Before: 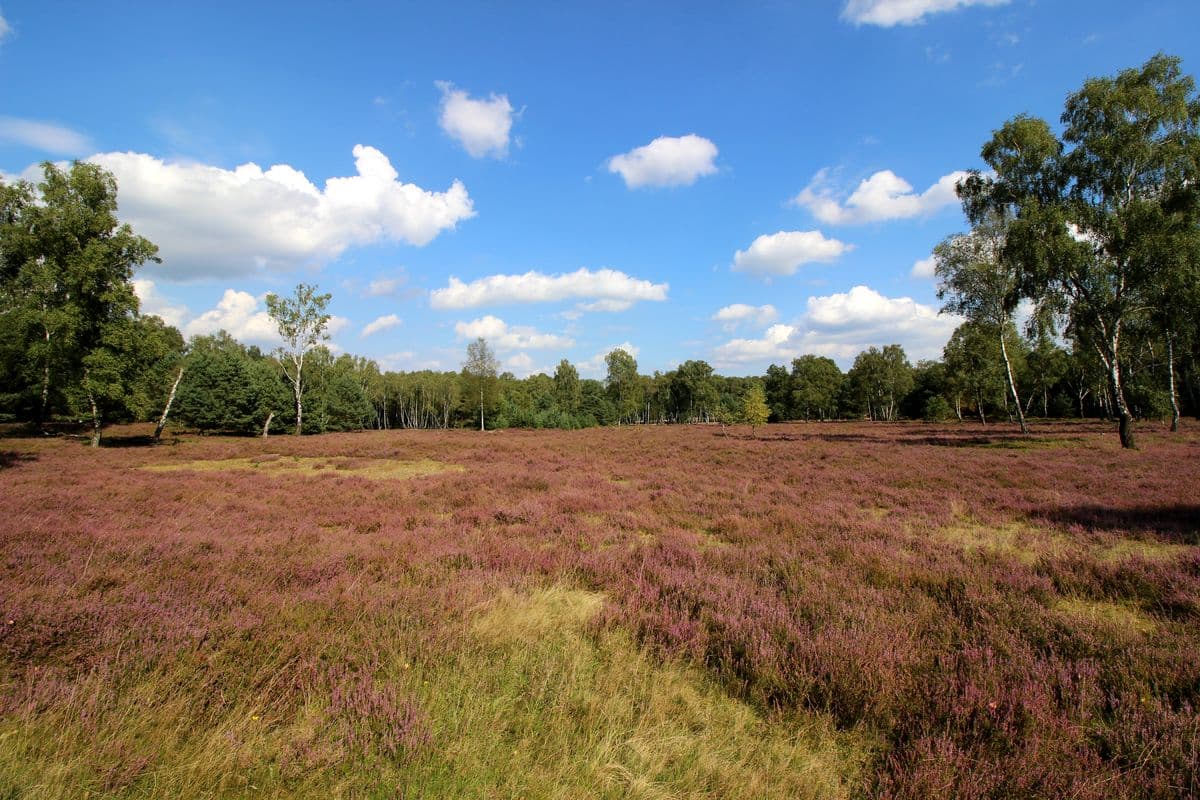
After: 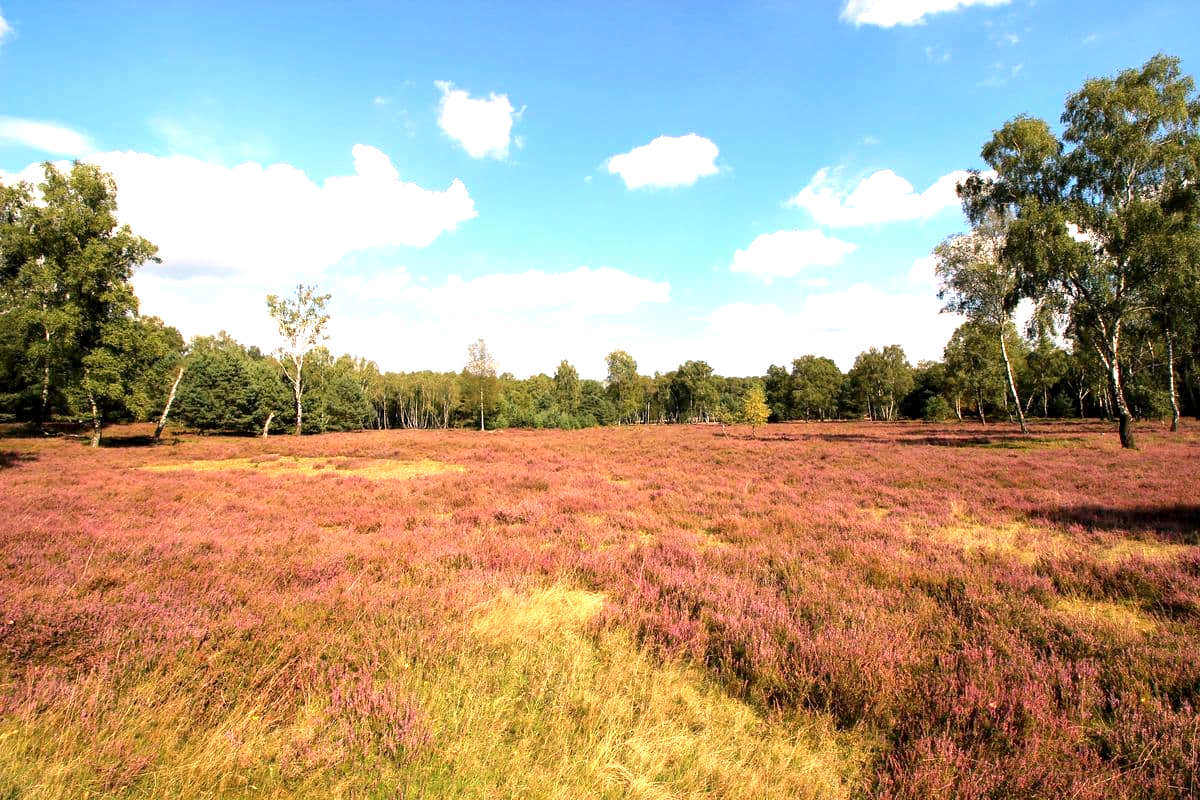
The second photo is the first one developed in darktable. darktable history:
white balance: red 1.127, blue 0.943
exposure: black level correction 0.001, exposure 1.116 EV, compensate highlight preservation false
